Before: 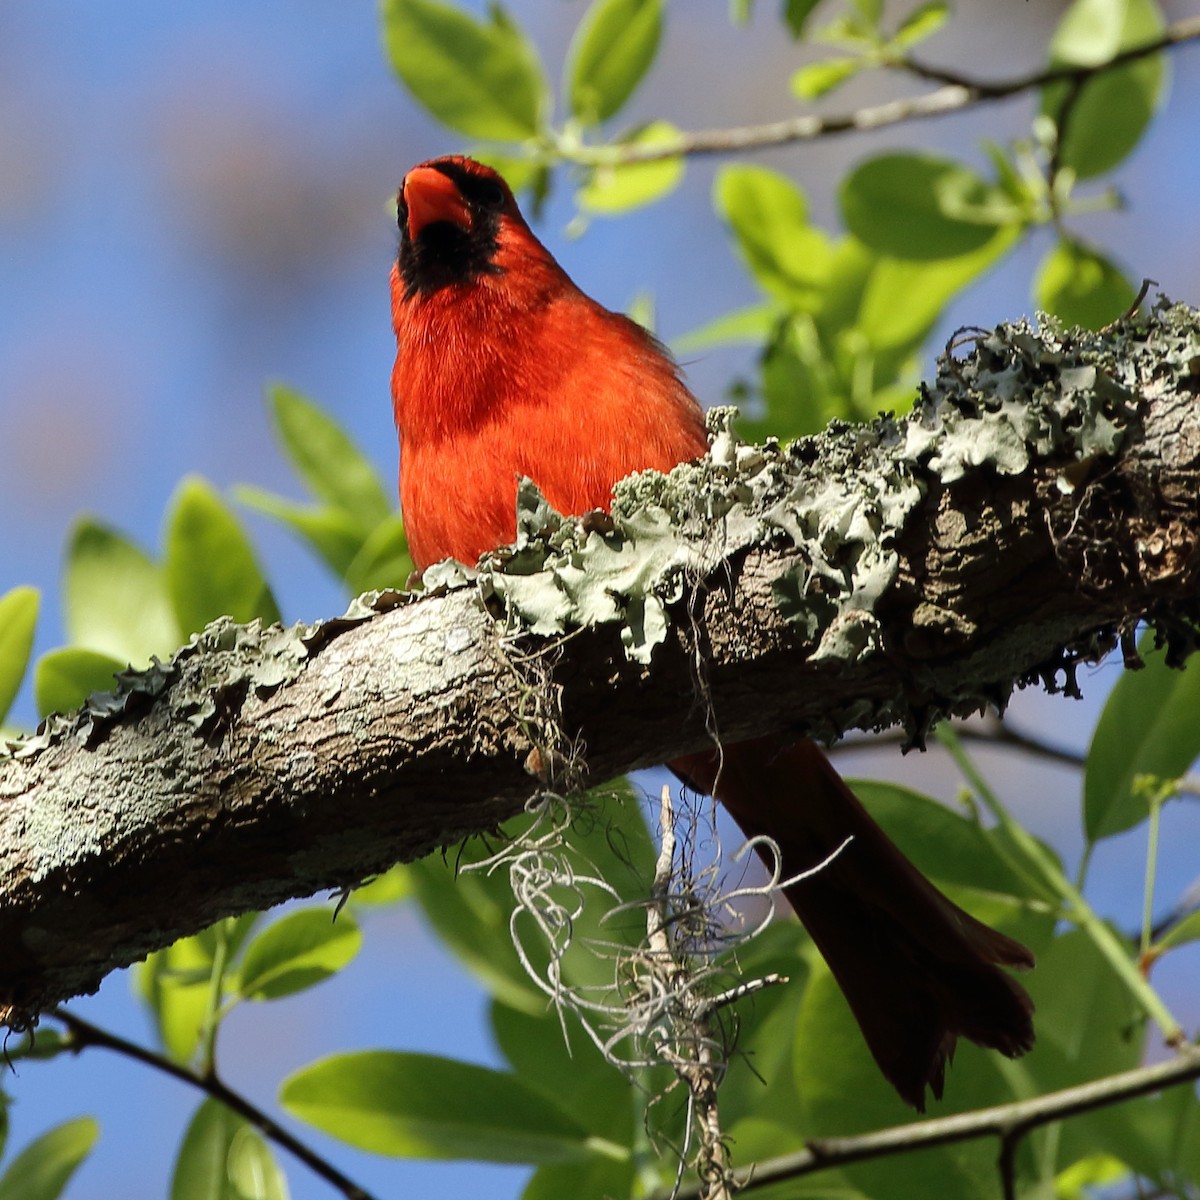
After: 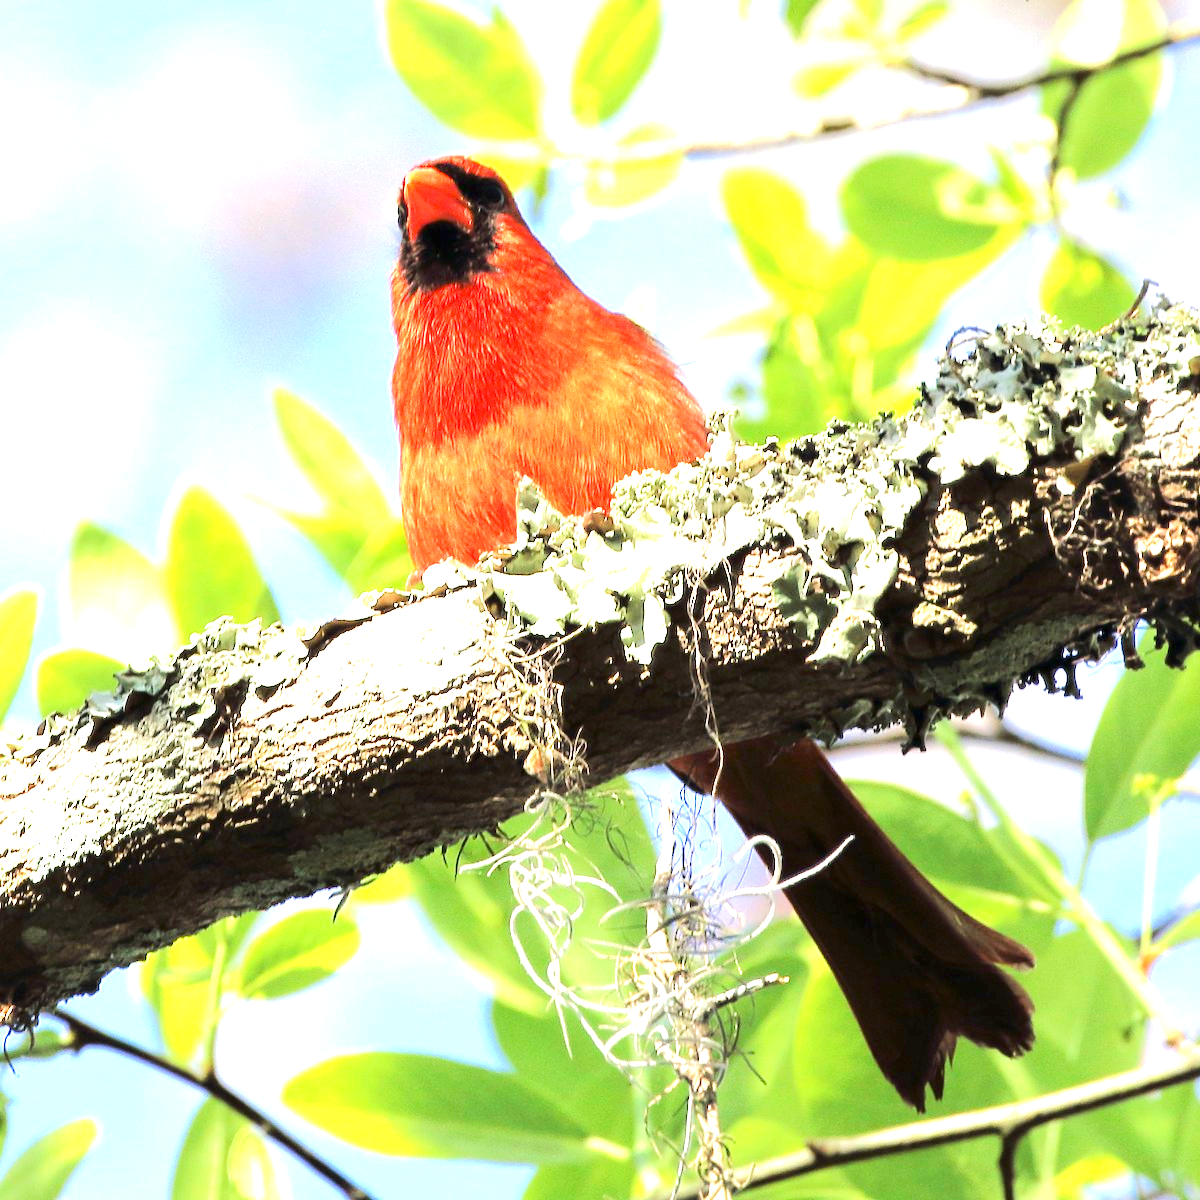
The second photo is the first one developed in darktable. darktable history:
exposure: exposure 2.049 EV, compensate highlight preservation false
tone equalizer: -7 EV 0.162 EV, -6 EV 0.604 EV, -5 EV 1.18 EV, -4 EV 1.33 EV, -3 EV 1.16 EV, -2 EV 0.6 EV, -1 EV 0.159 EV, edges refinement/feathering 500, mask exposure compensation -1.57 EV, preserve details no
